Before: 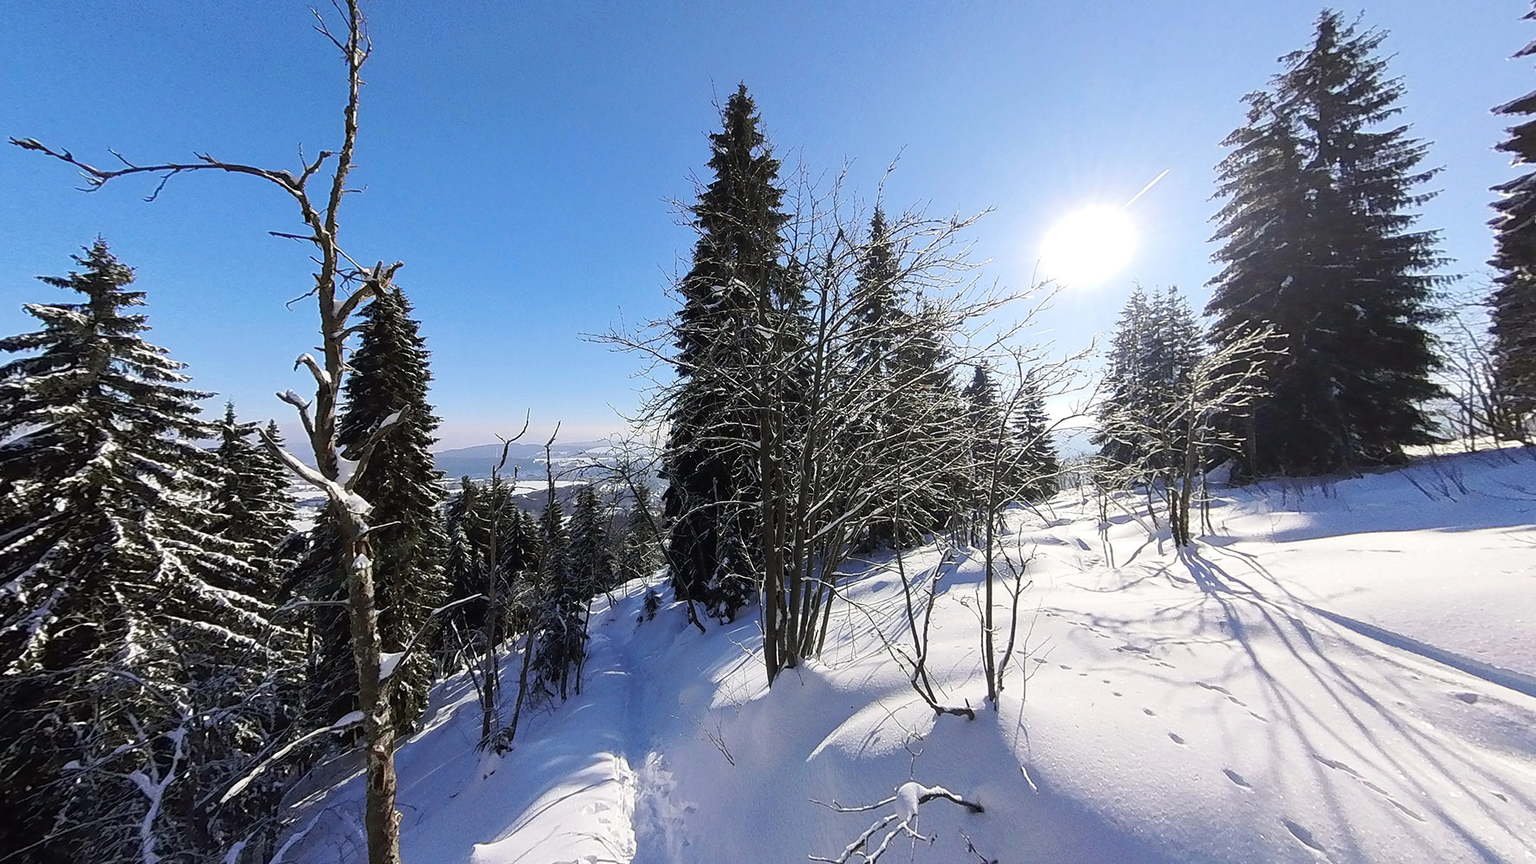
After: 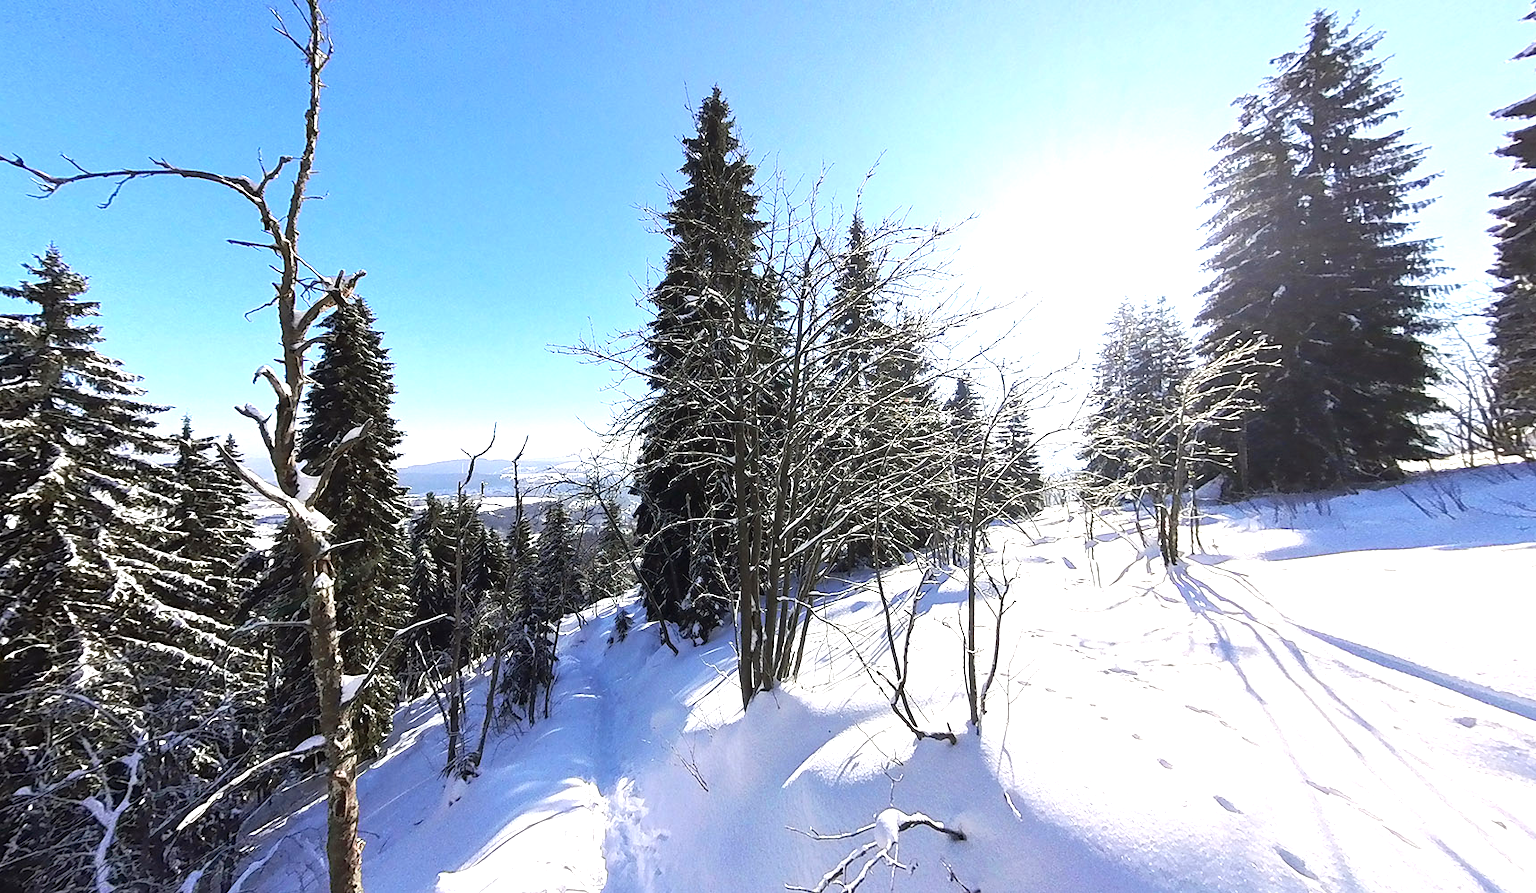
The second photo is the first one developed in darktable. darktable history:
exposure: exposure 1 EV, compensate highlight preservation false
crop and rotate: left 3.238%
